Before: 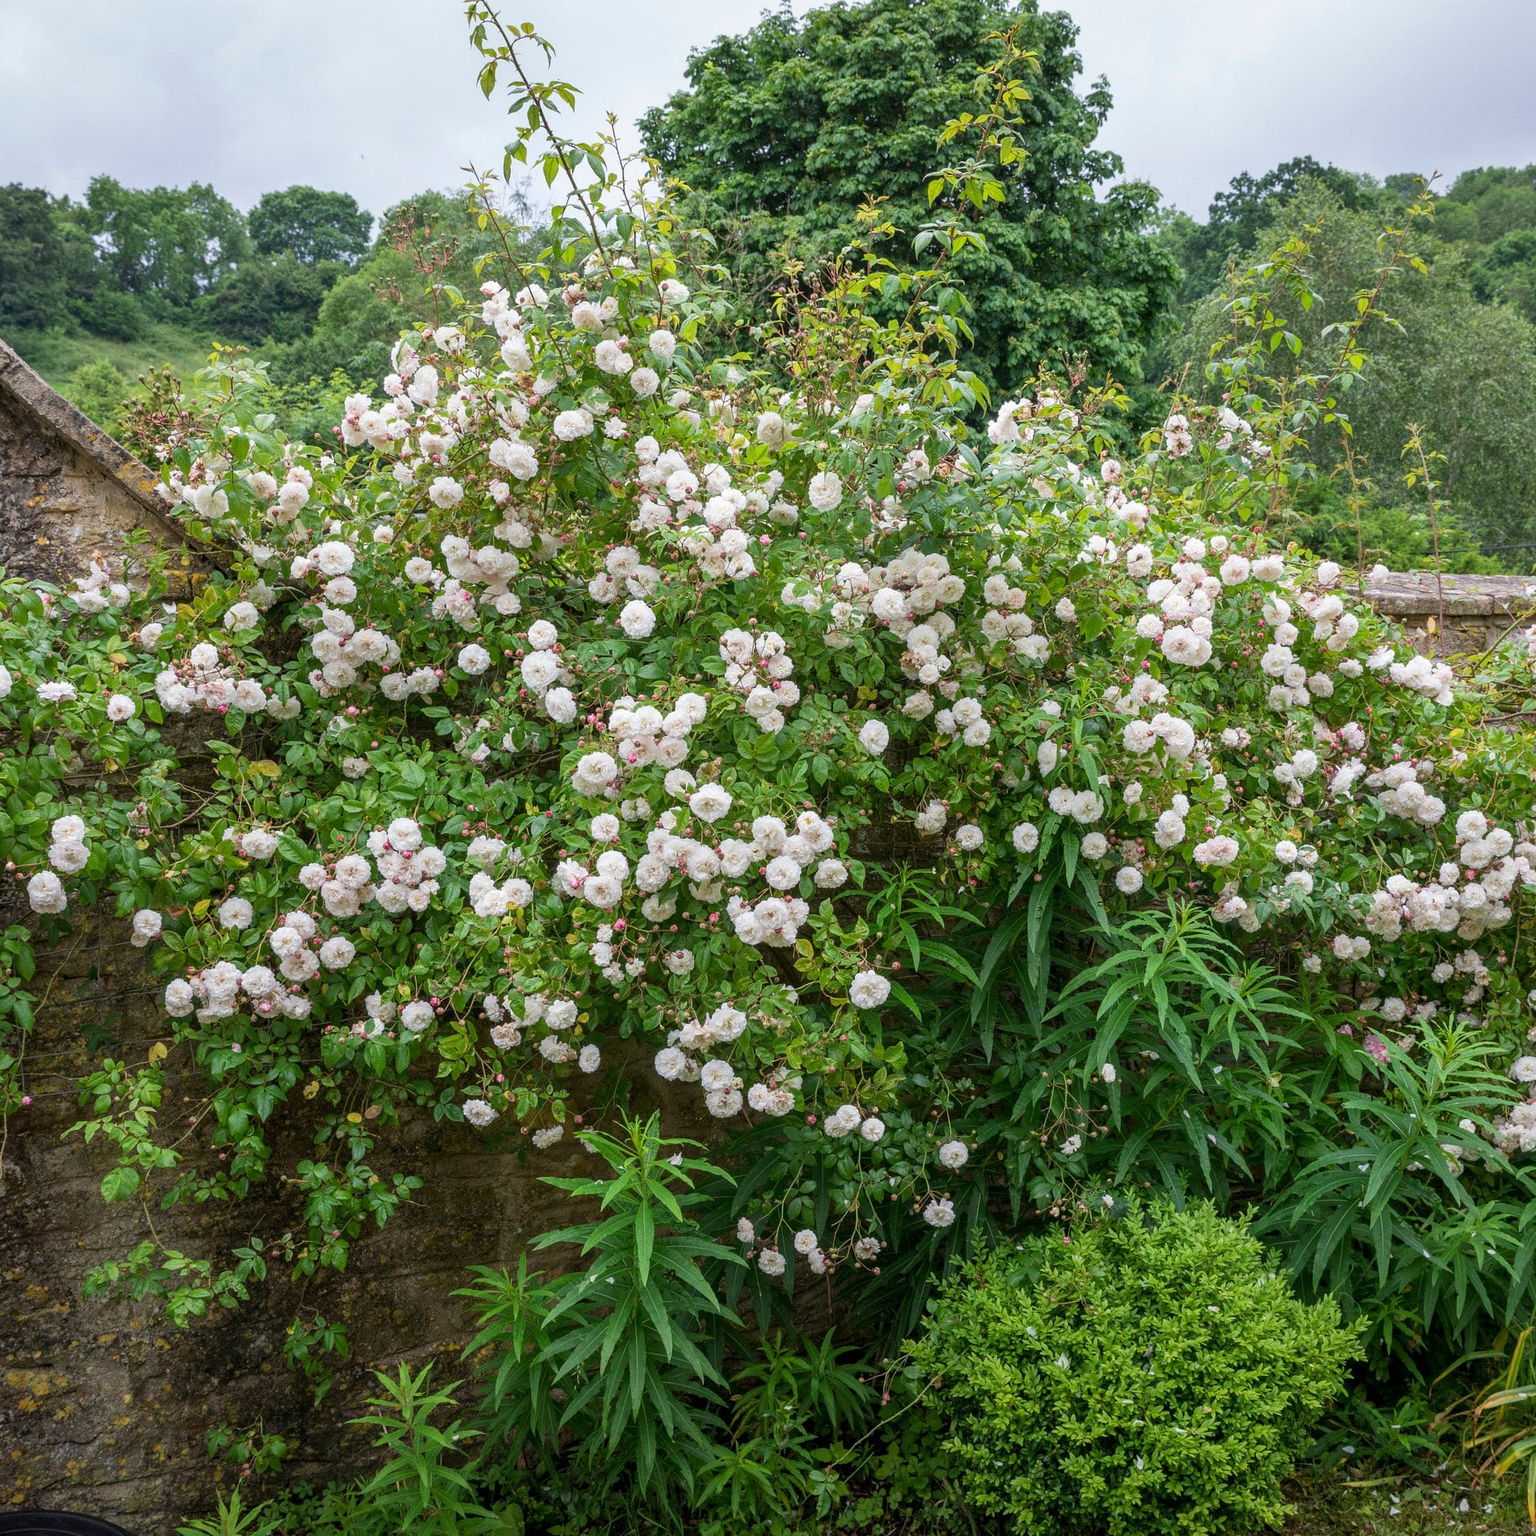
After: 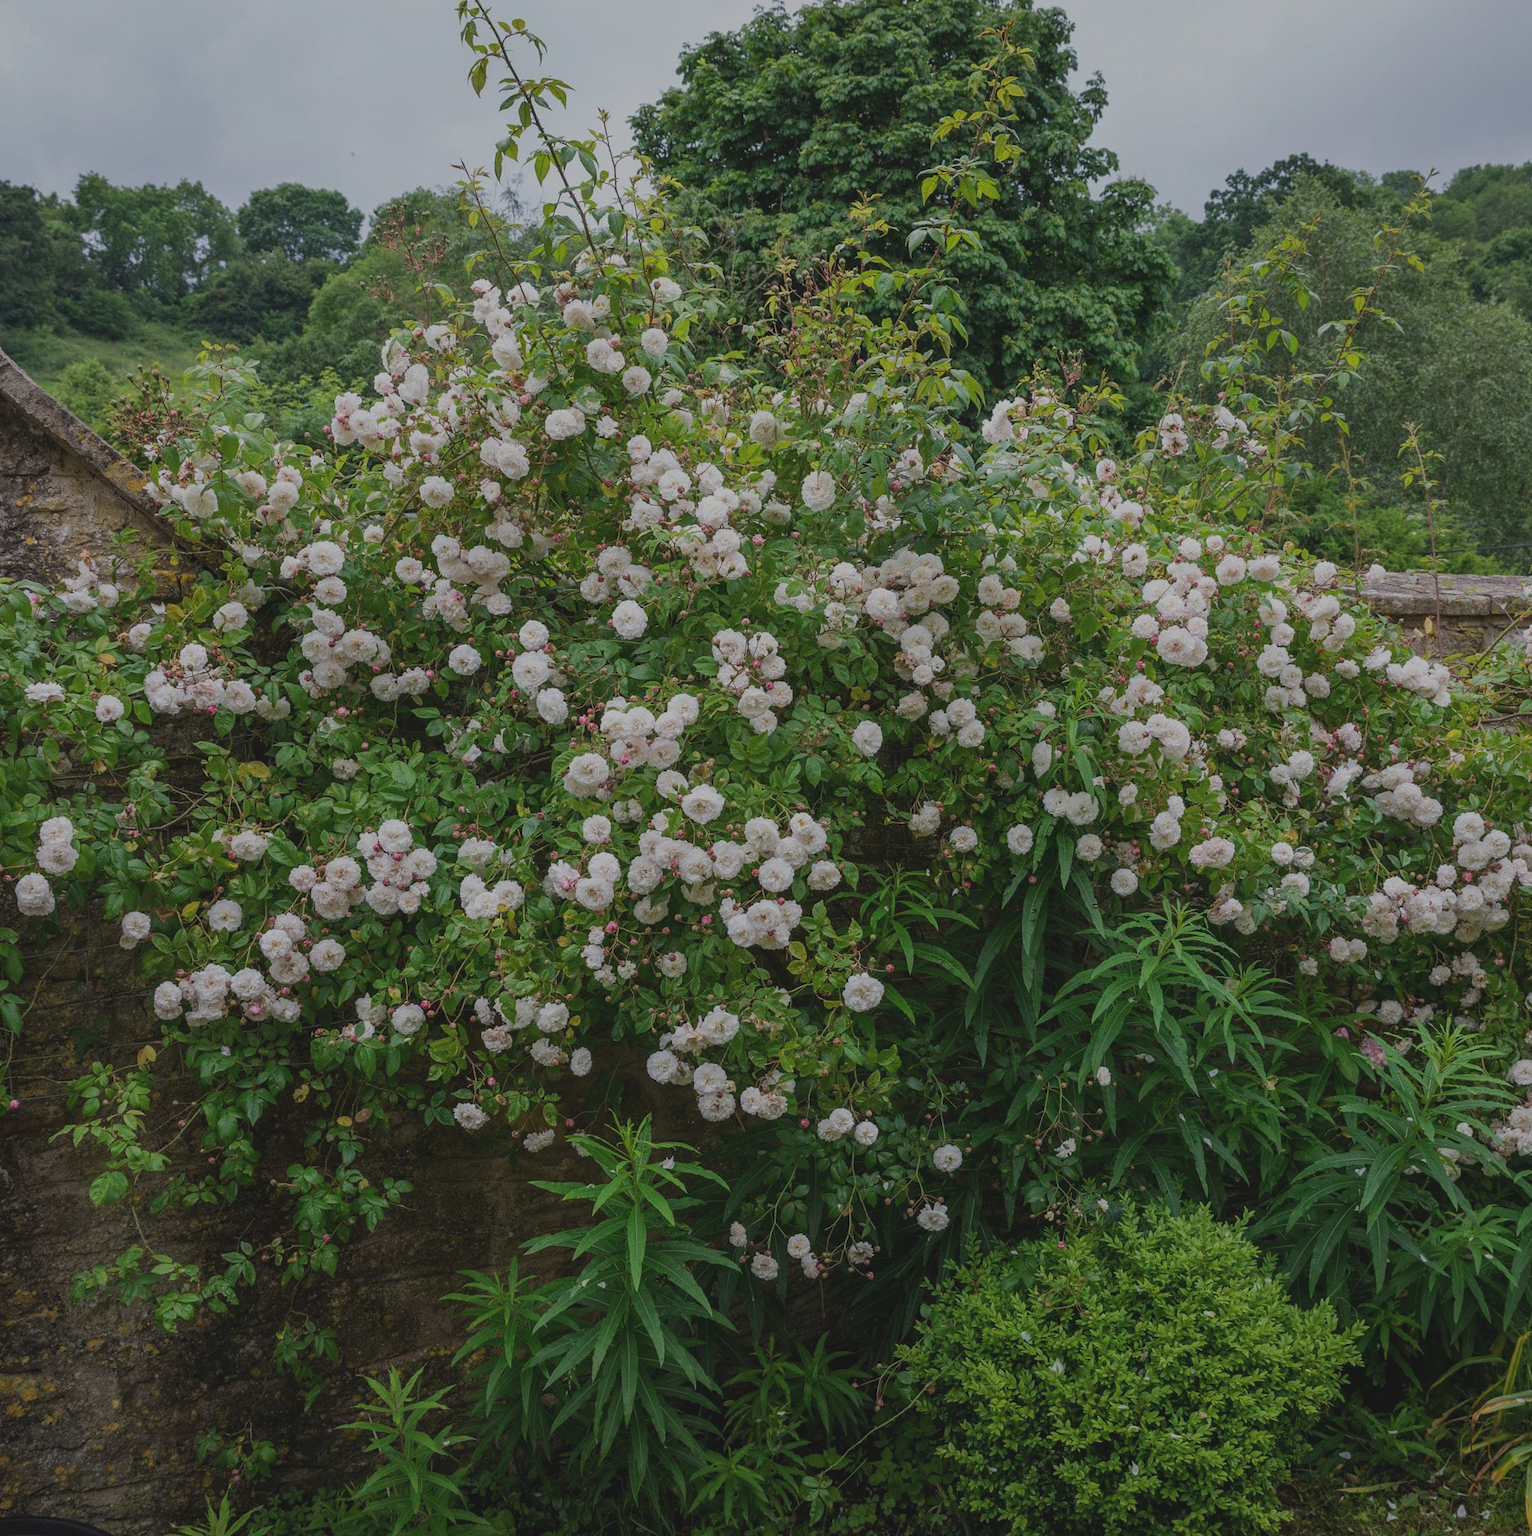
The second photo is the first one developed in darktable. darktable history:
crop and rotate: left 0.813%, top 0.288%, bottom 0.335%
exposure: black level correction -0.017, exposure -1.044 EV, compensate highlight preservation false
